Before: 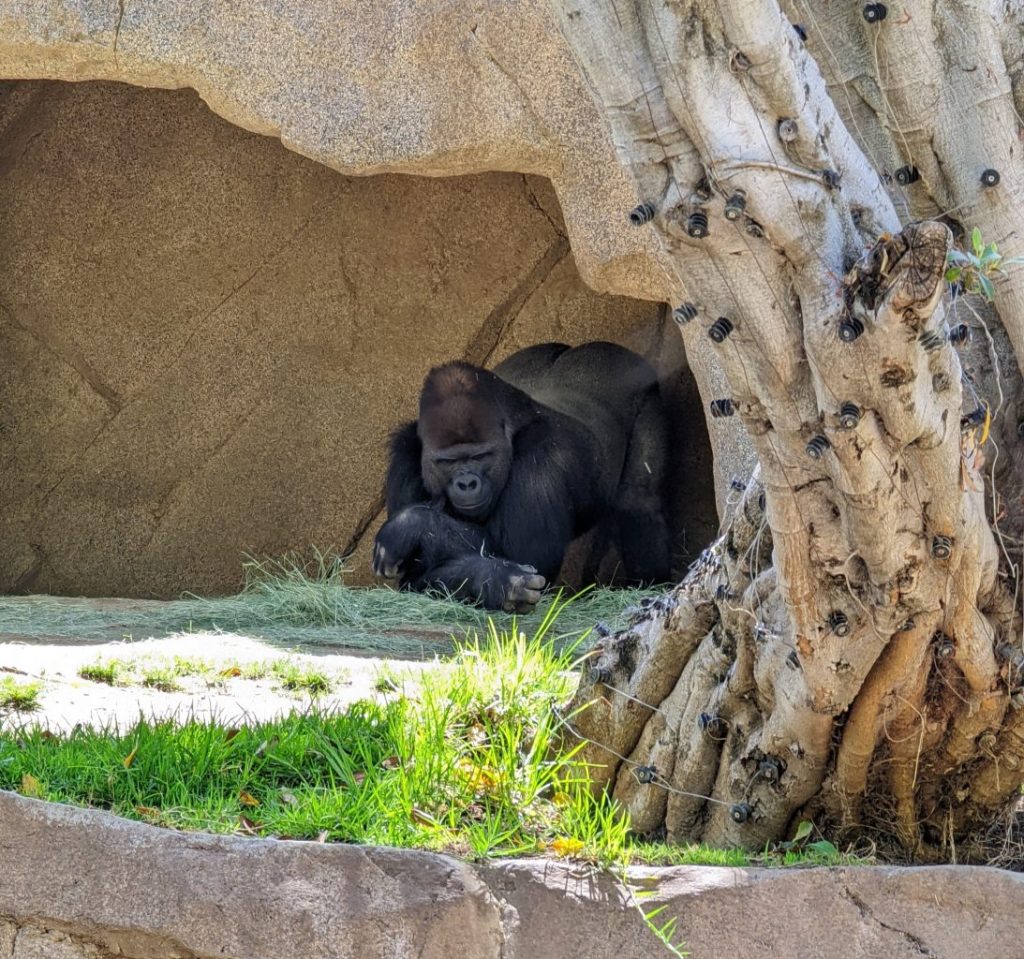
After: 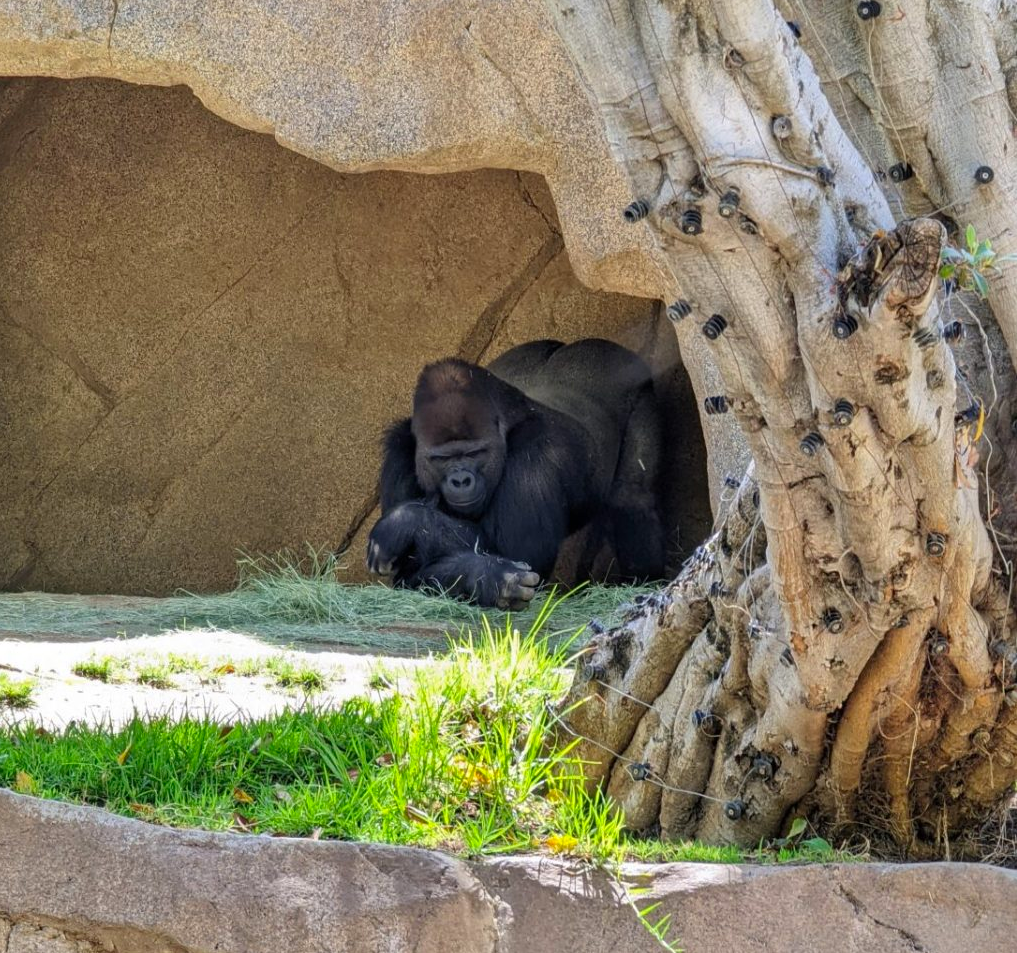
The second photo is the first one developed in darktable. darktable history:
color correction: highlights b* -0.012, saturation 1.11
crop and rotate: left 0.595%, top 0.35%, bottom 0.24%
